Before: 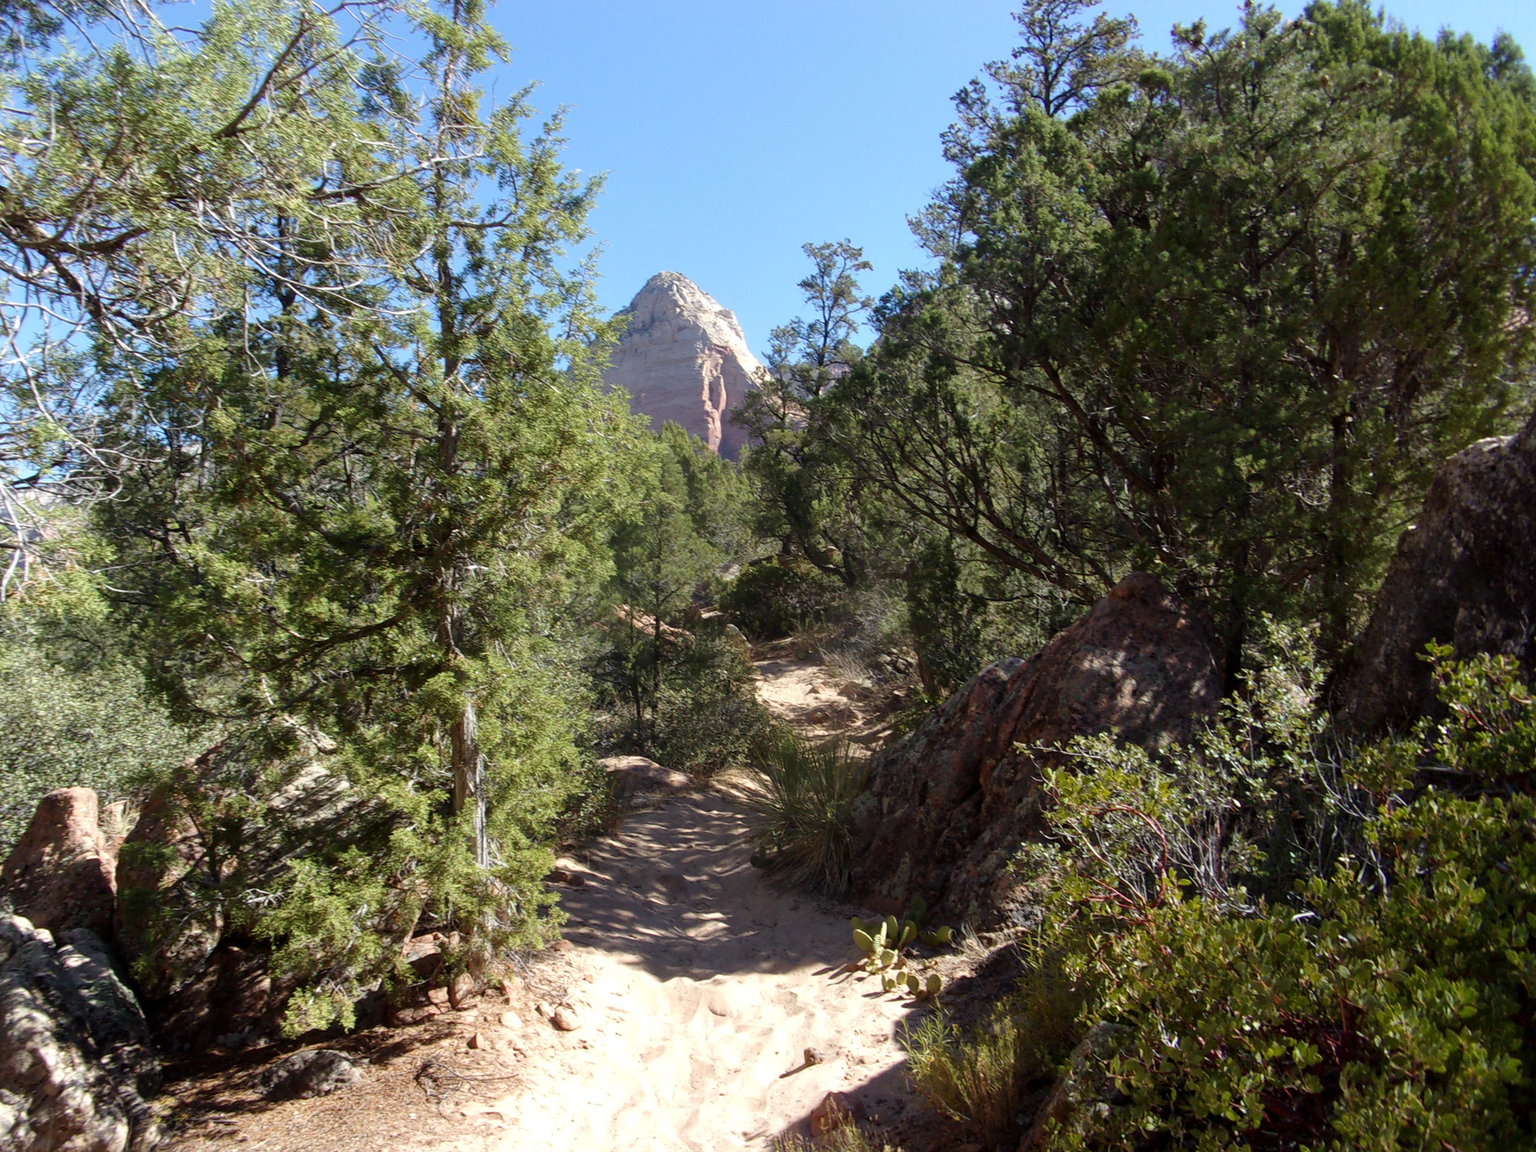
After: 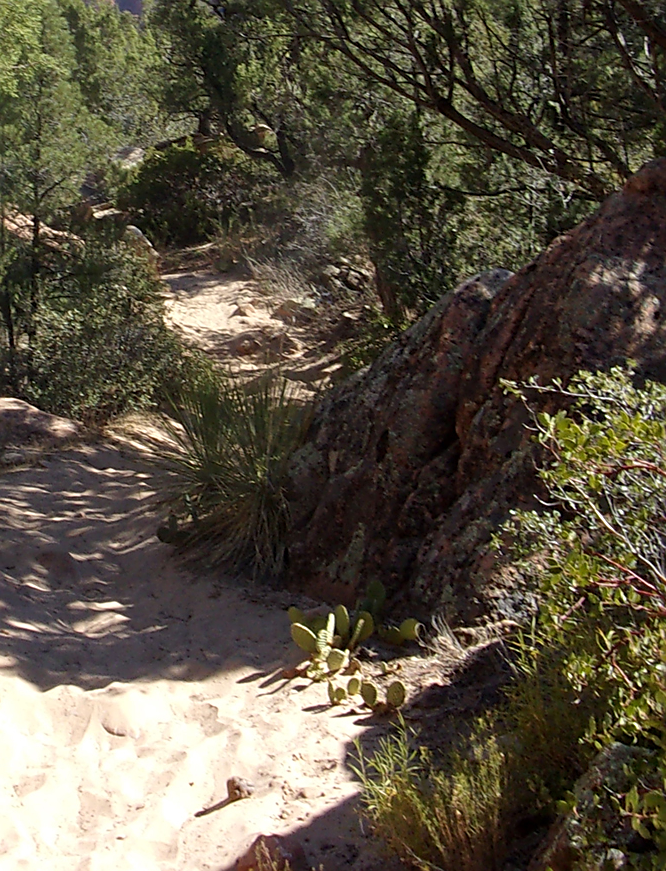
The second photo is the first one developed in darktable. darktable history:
sharpen: on, module defaults
crop: left 41.045%, top 39.148%, right 25.605%, bottom 2.748%
